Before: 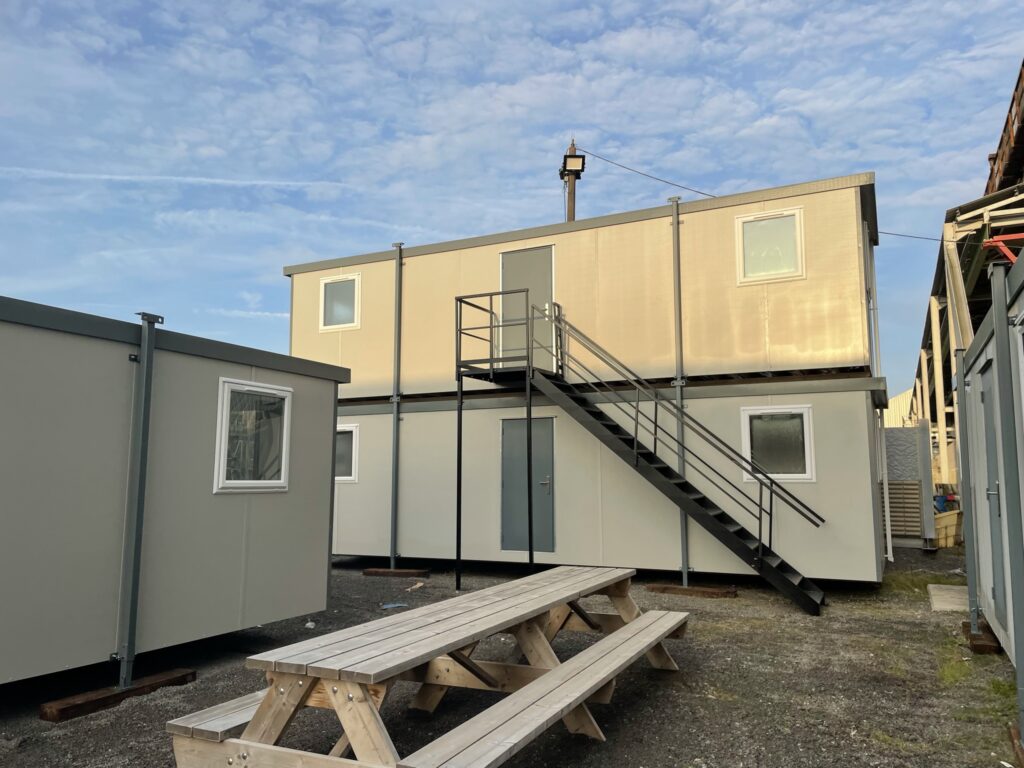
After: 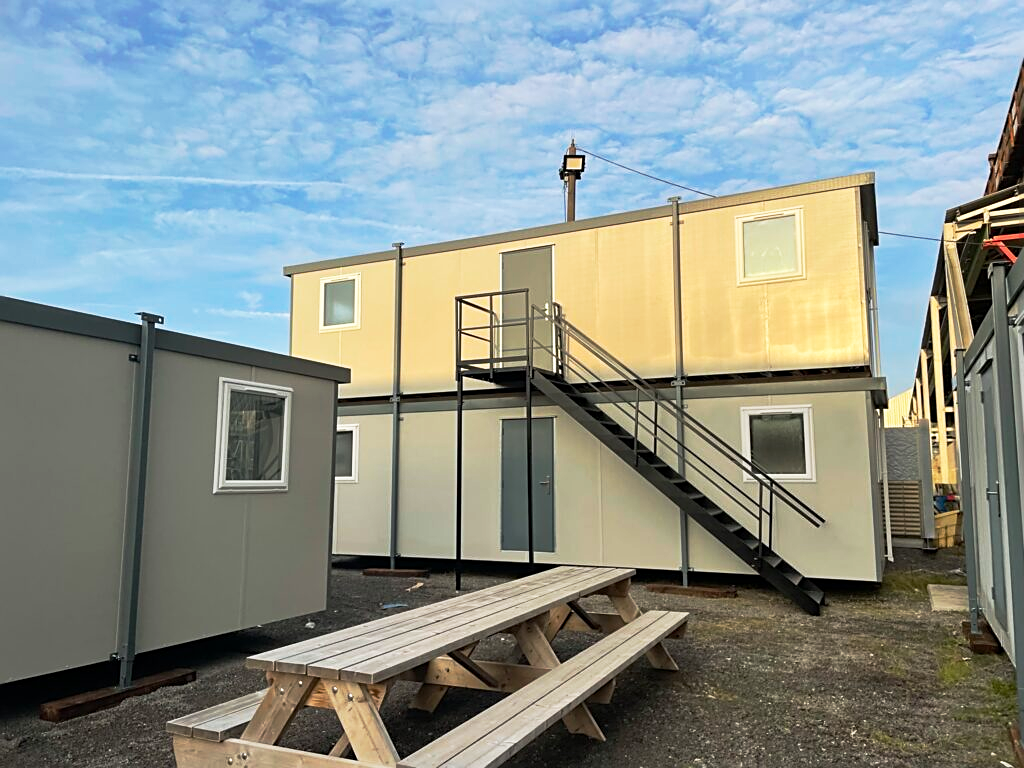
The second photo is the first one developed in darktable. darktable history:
base curve: curves: ch0 [(0, 0) (0.257, 0.25) (0.482, 0.586) (0.757, 0.871) (1, 1)], preserve colors none
sharpen: on, module defaults
